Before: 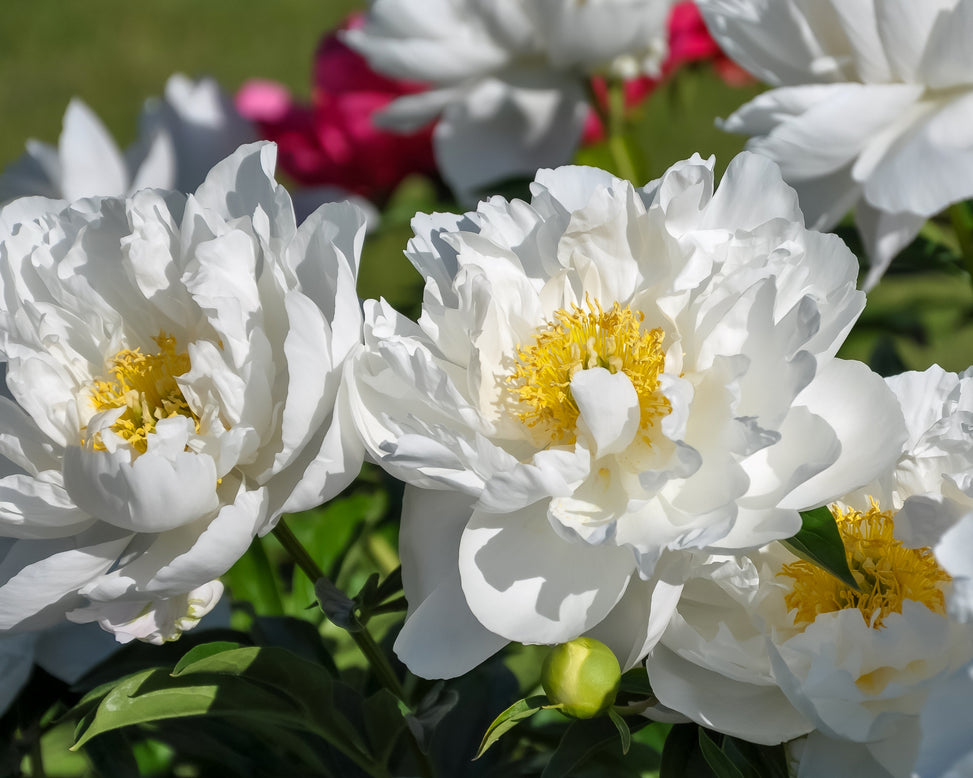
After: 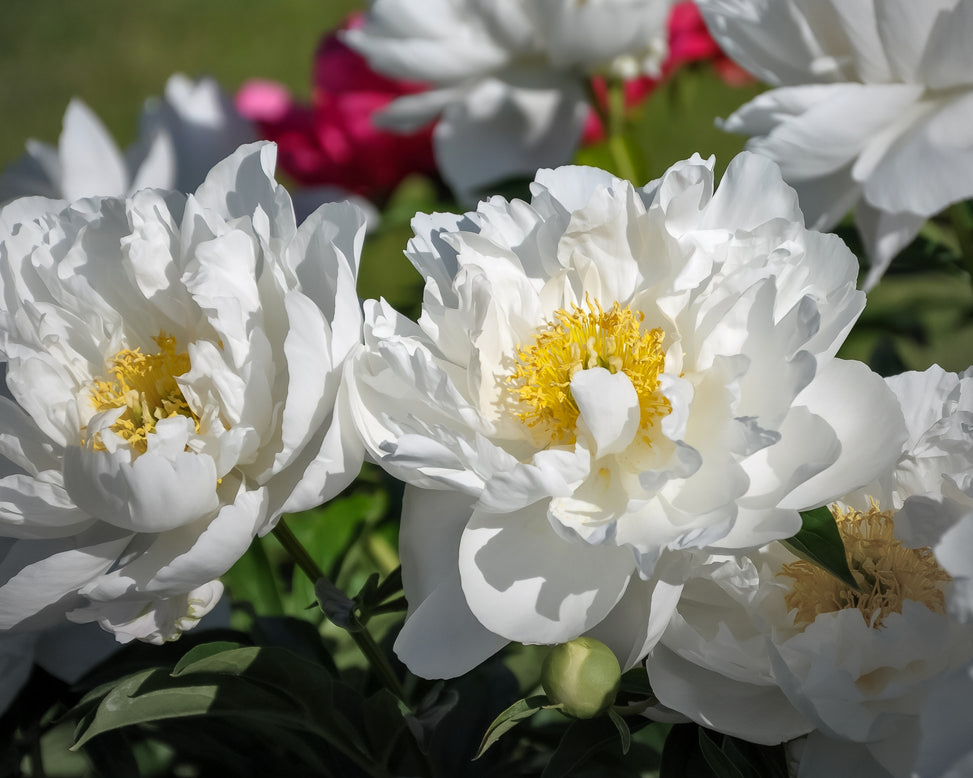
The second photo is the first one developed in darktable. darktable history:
vignetting: fall-off start 67.79%, fall-off radius 67.81%, center (-0.058, -0.355), automatic ratio true
